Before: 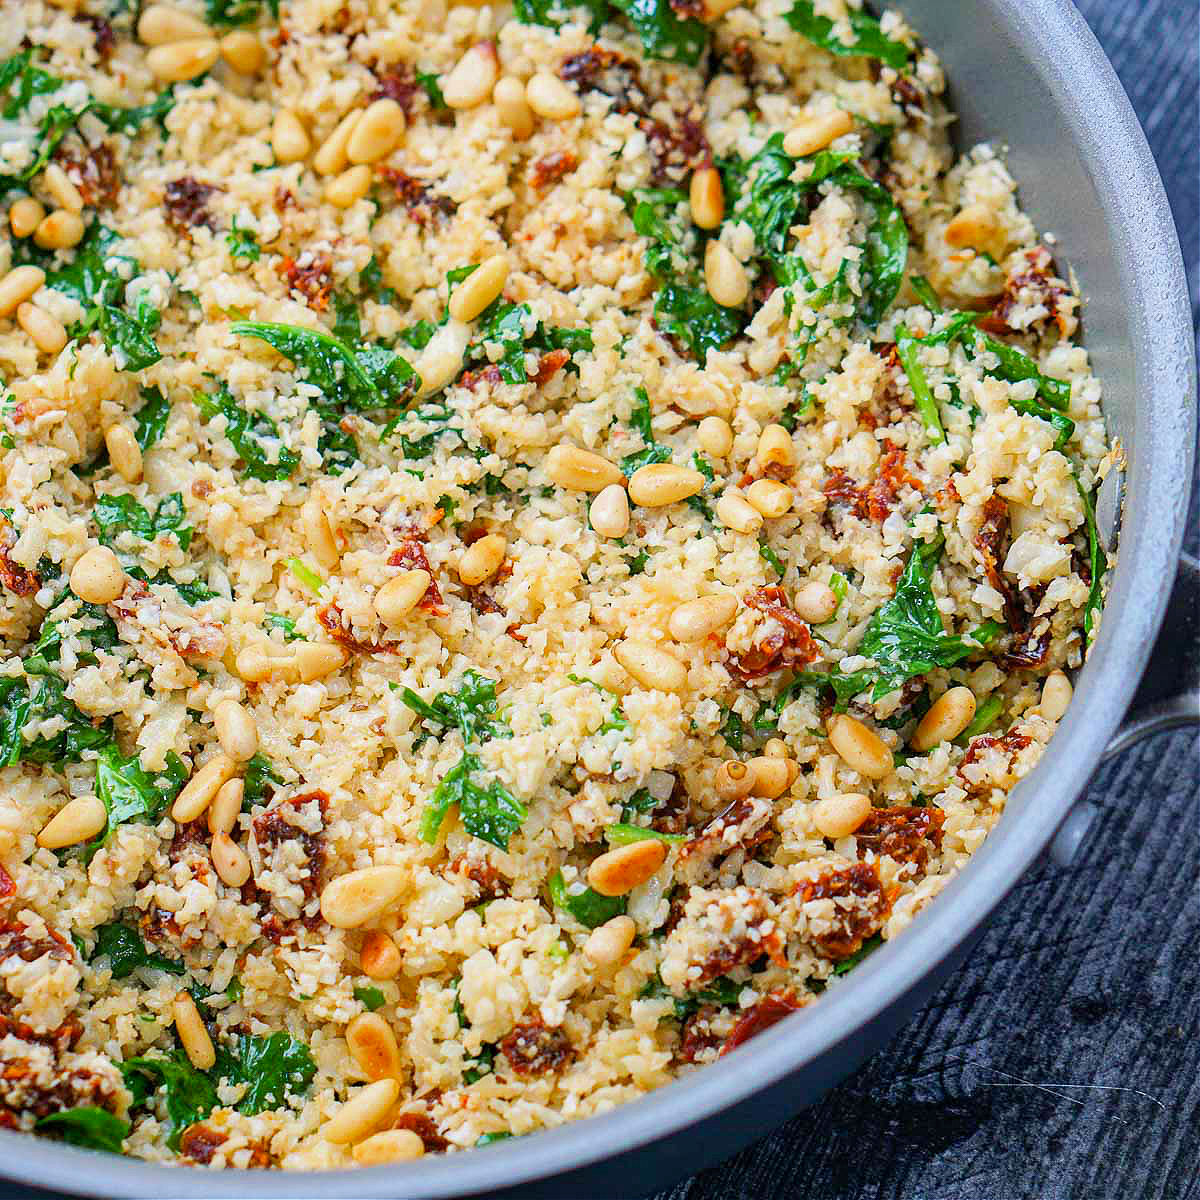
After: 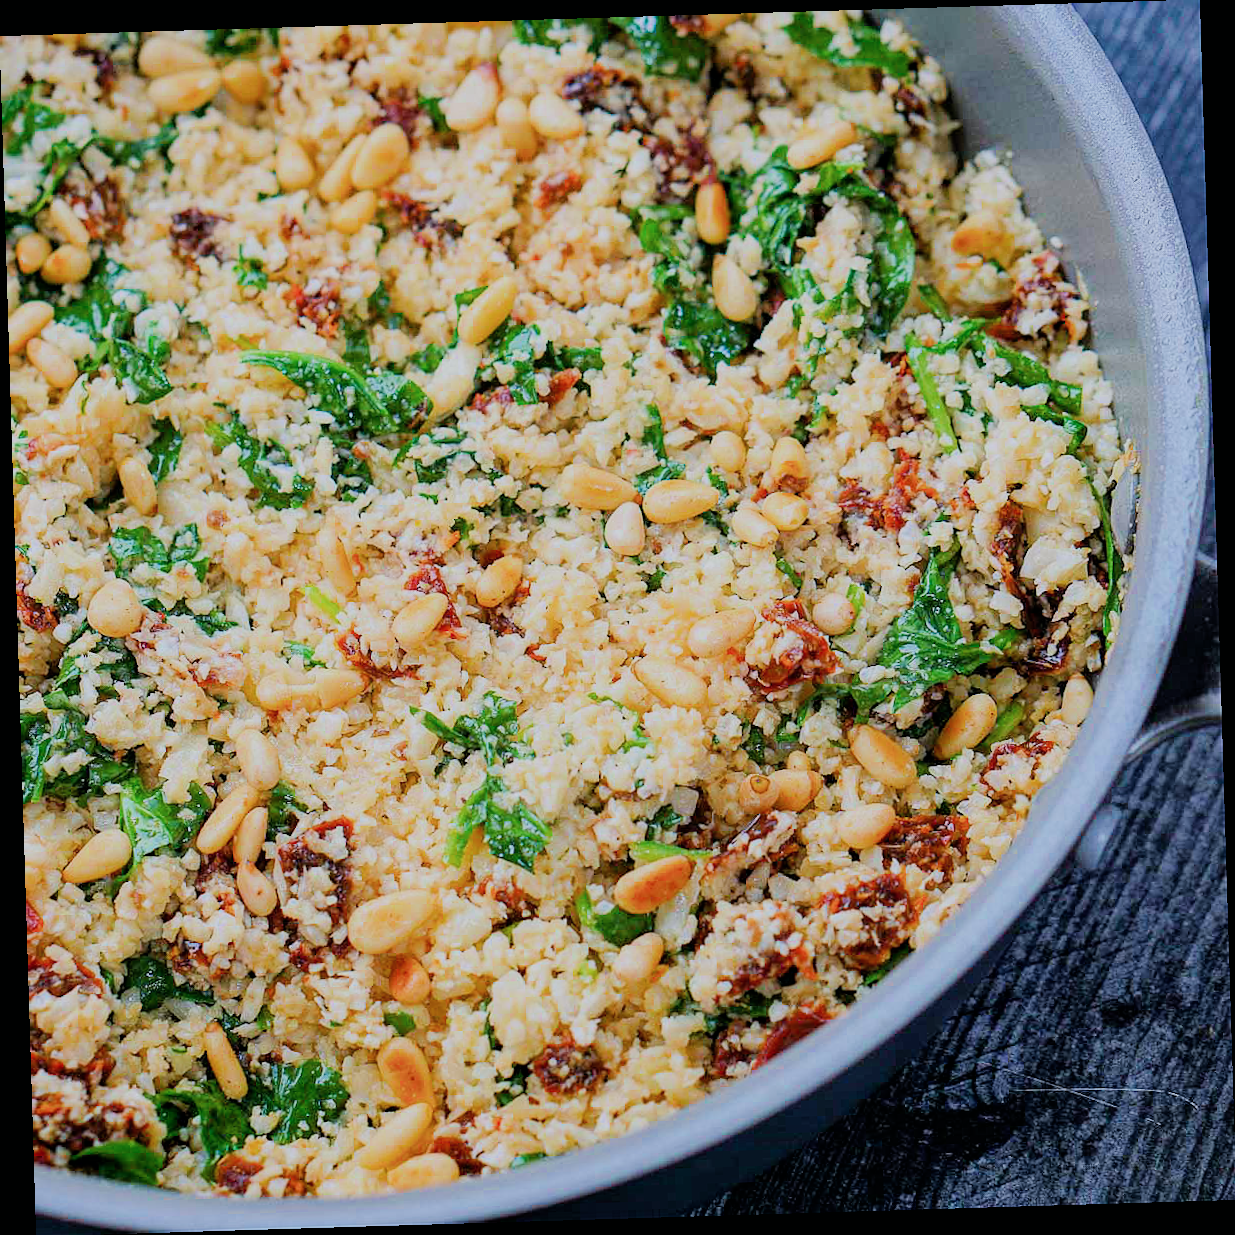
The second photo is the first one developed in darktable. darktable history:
filmic rgb: black relative exposure -7.65 EV, white relative exposure 4.56 EV, hardness 3.61
tone equalizer: on, module defaults
rotate and perspective: rotation -1.75°, automatic cropping off
color correction: highlights a* -0.137, highlights b* -5.91, shadows a* -0.137, shadows b* -0.137
